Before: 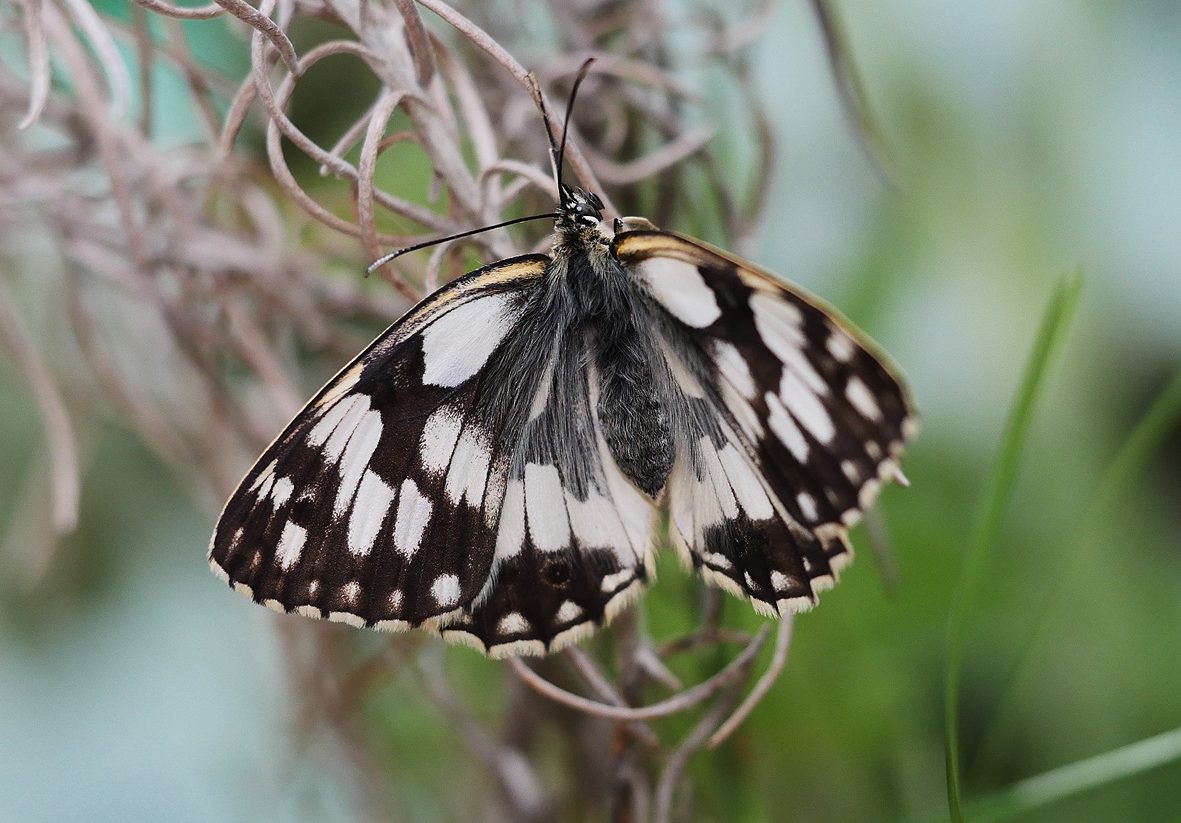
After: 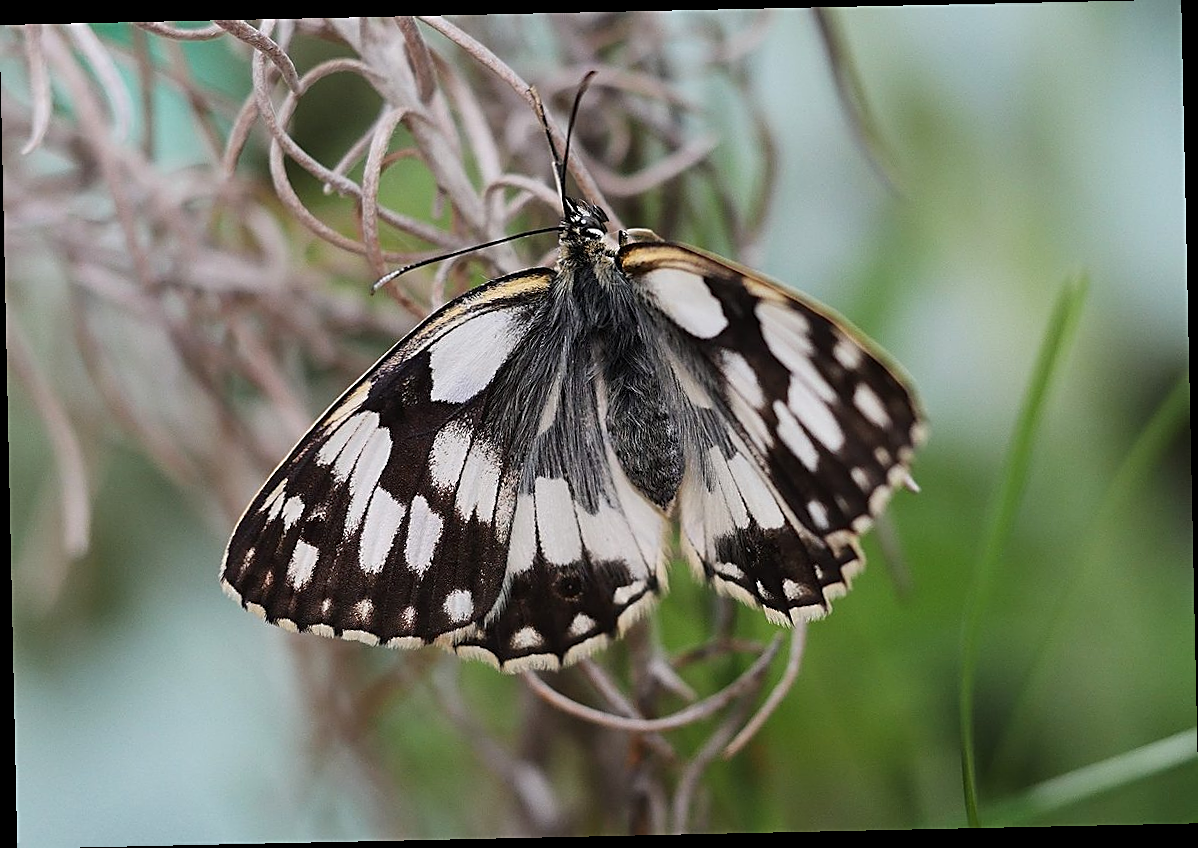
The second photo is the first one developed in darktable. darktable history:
sharpen: on, module defaults
exposure: compensate highlight preservation false
white balance: emerald 1
rotate and perspective: rotation -1.24°, automatic cropping off
